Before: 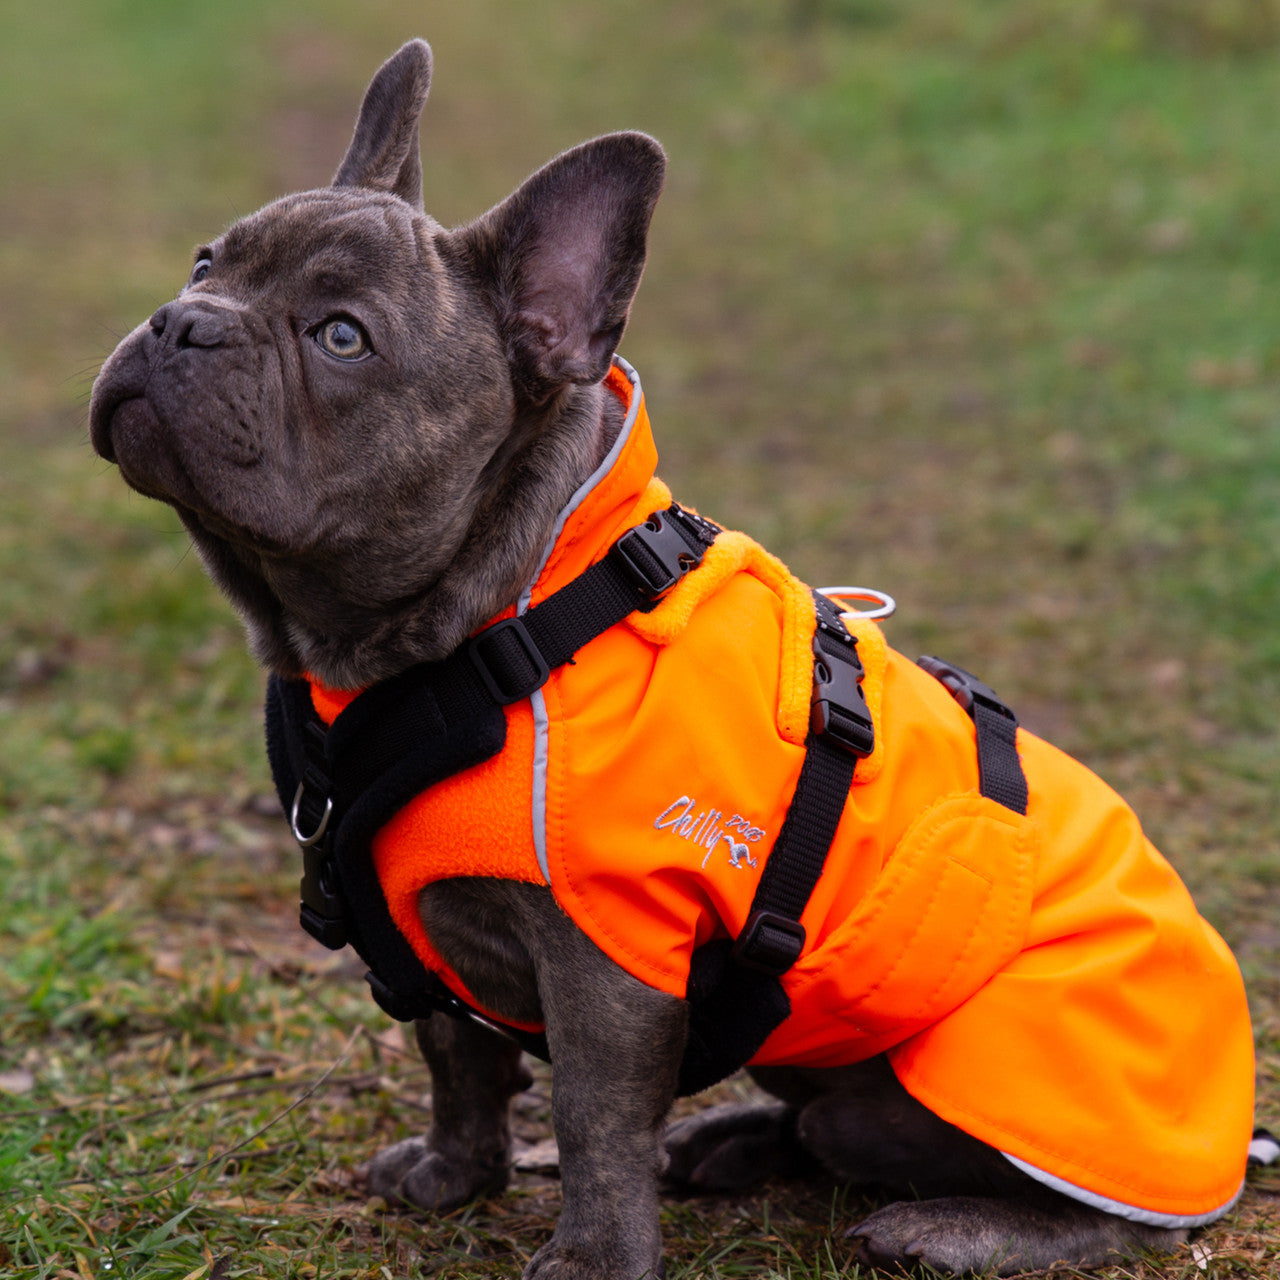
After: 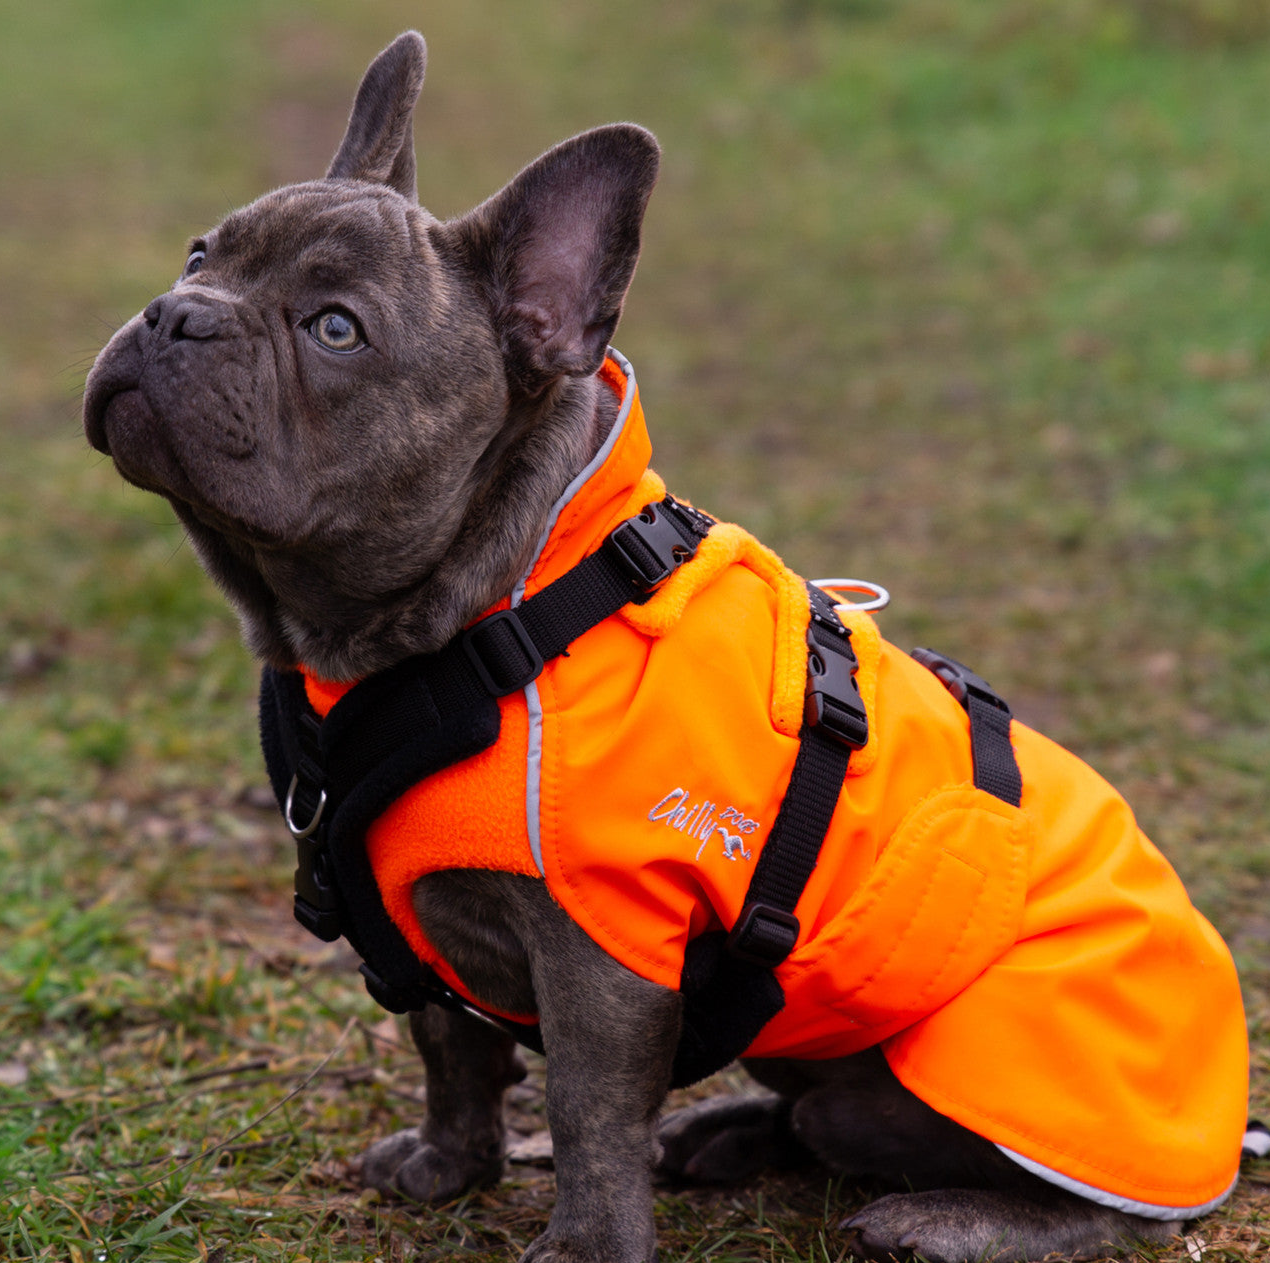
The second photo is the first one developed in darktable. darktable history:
crop: left 0.477%, top 0.68%, right 0.227%, bottom 0.61%
